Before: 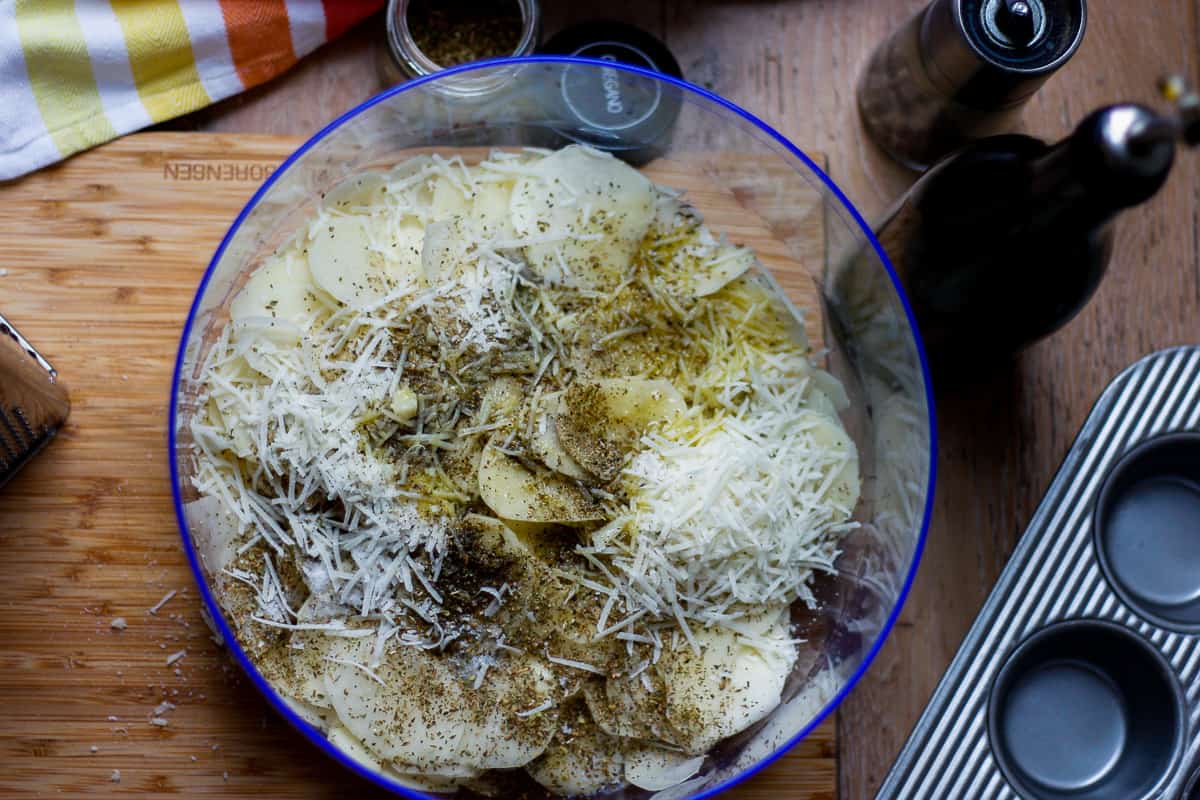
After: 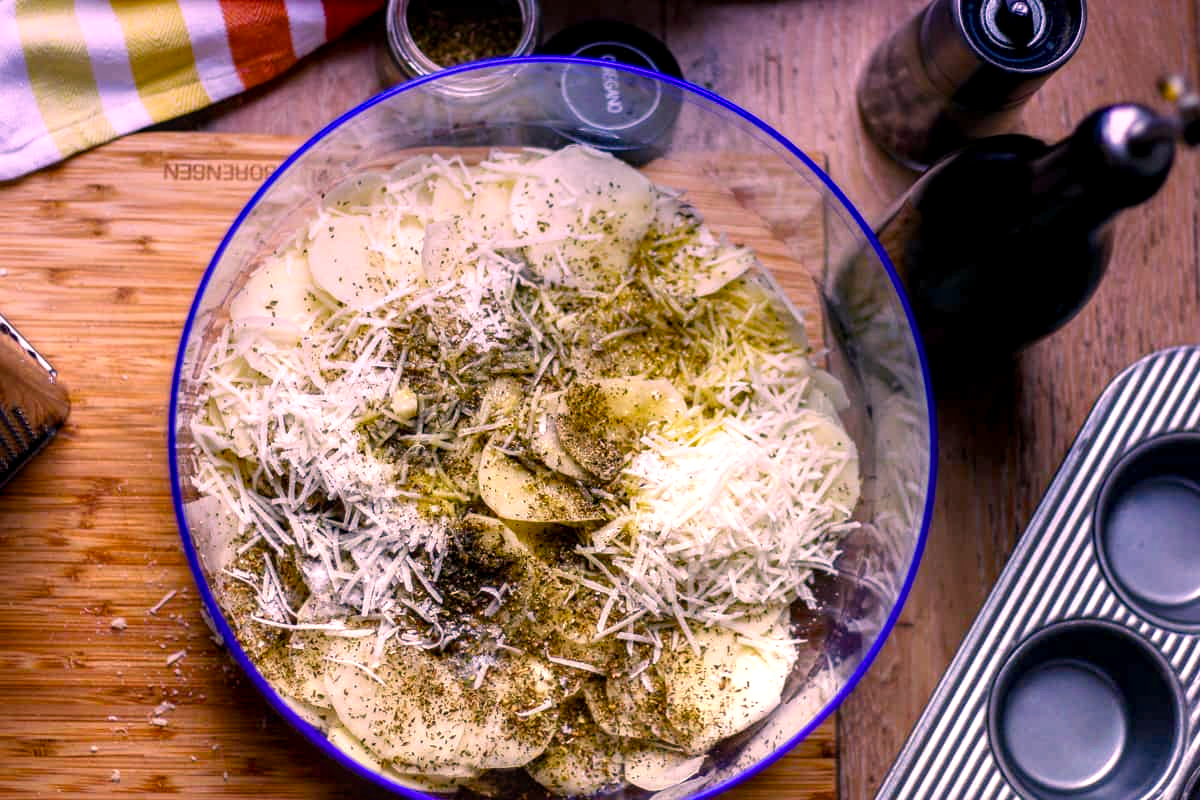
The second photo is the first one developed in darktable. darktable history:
color correction: highlights a* 21.16, highlights b* 19.61
graduated density: hue 238.83°, saturation 50%
exposure: exposure 0.935 EV, compensate highlight preservation false
local contrast: on, module defaults
color balance rgb: perceptual saturation grading › global saturation 20%, perceptual saturation grading › highlights -25%, perceptual saturation grading › shadows 25%
